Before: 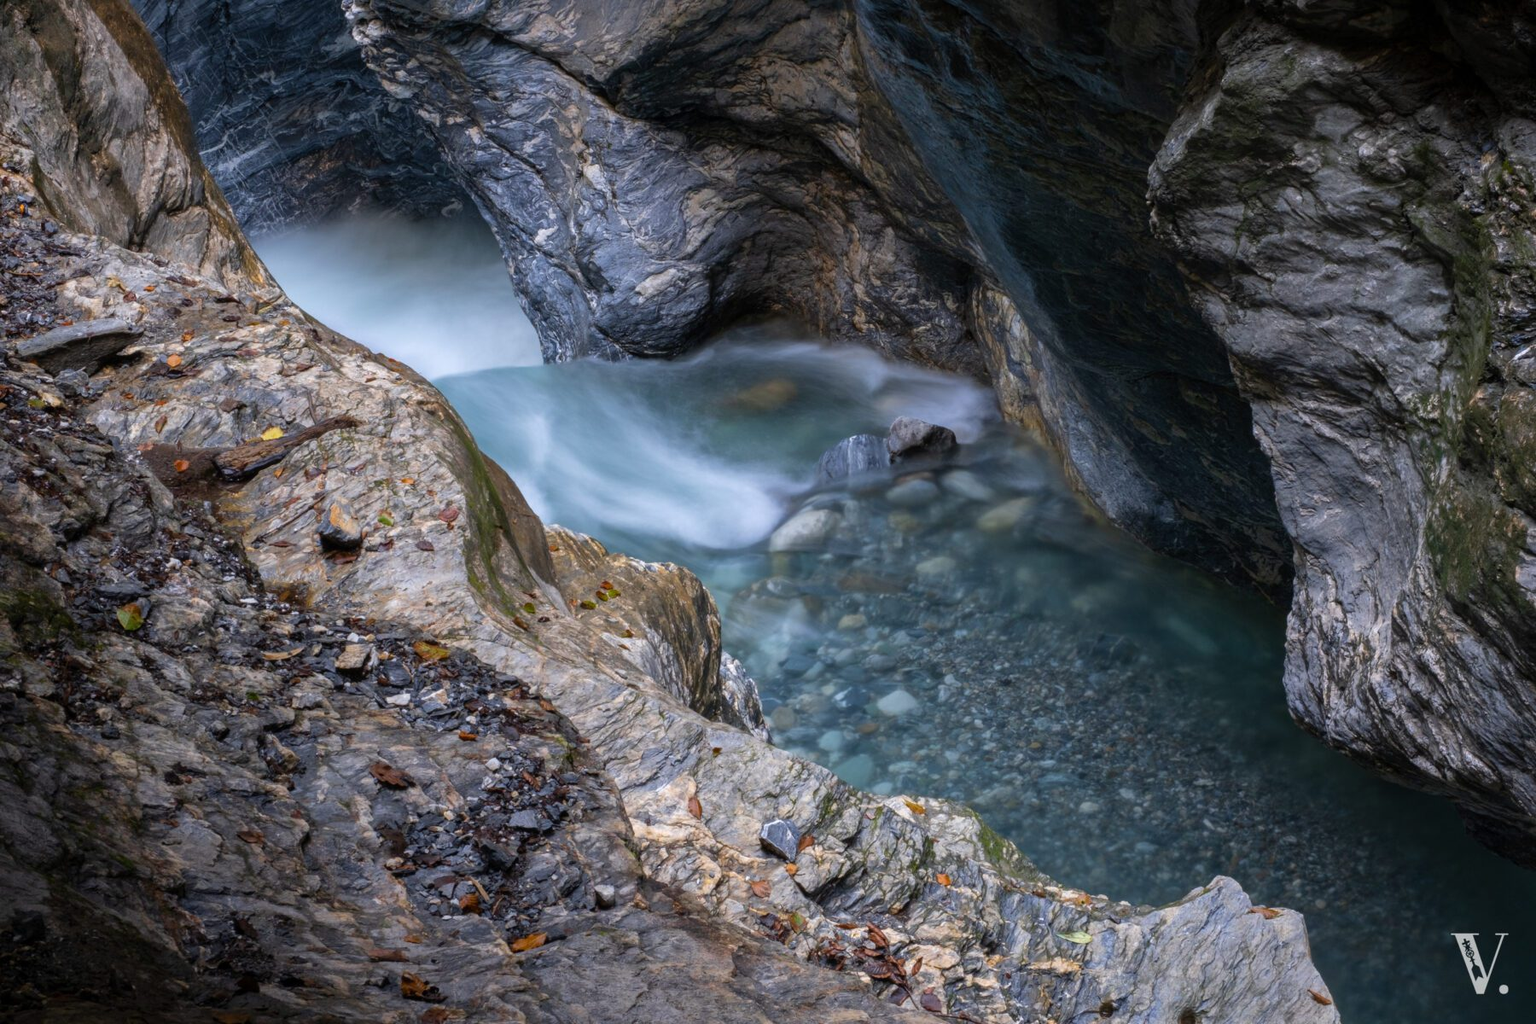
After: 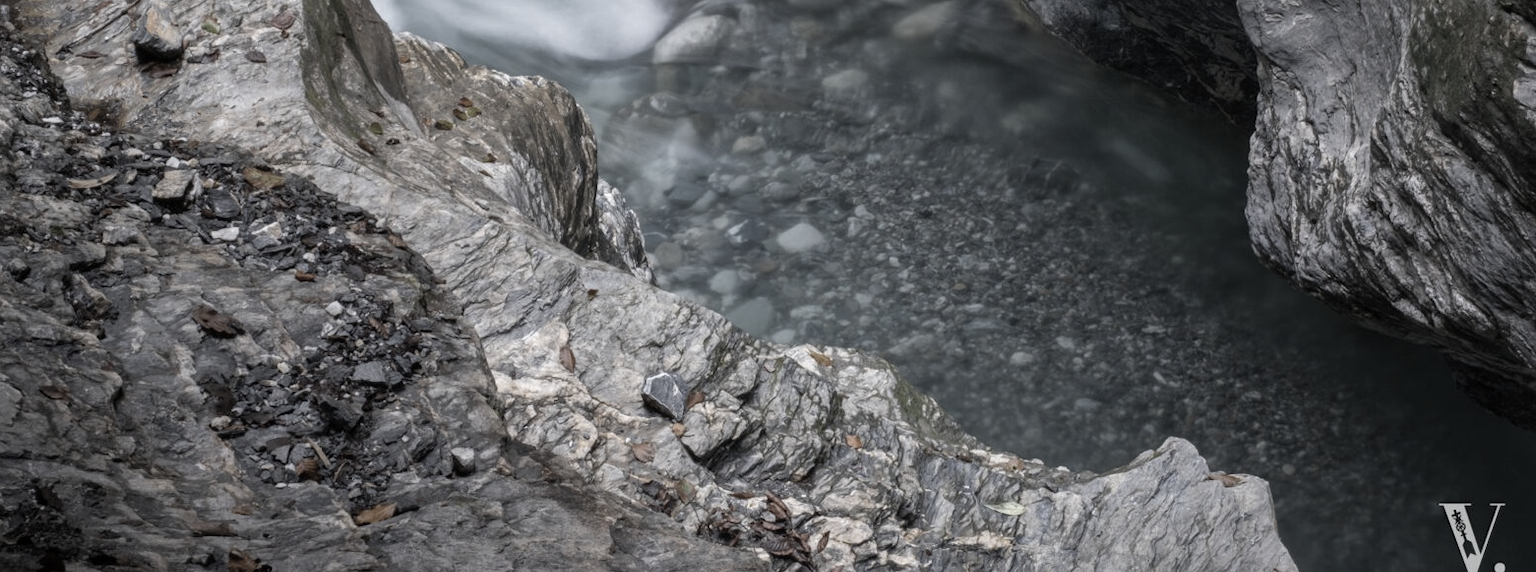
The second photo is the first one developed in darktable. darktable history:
crop and rotate: left 13.24%, top 48.536%, bottom 2.957%
color correction: highlights b* -0.058, saturation 0.278
tone equalizer: on, module defaults
